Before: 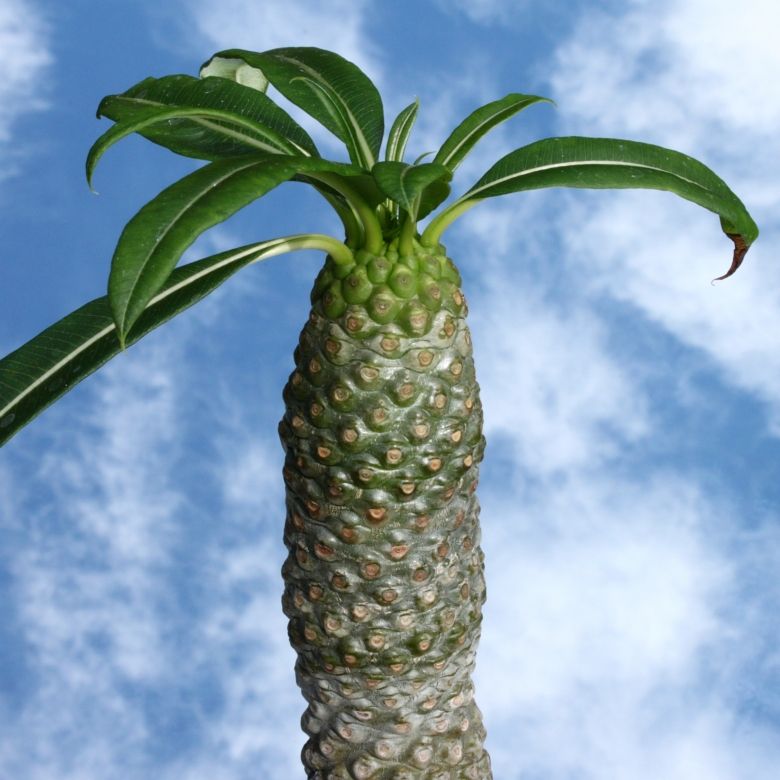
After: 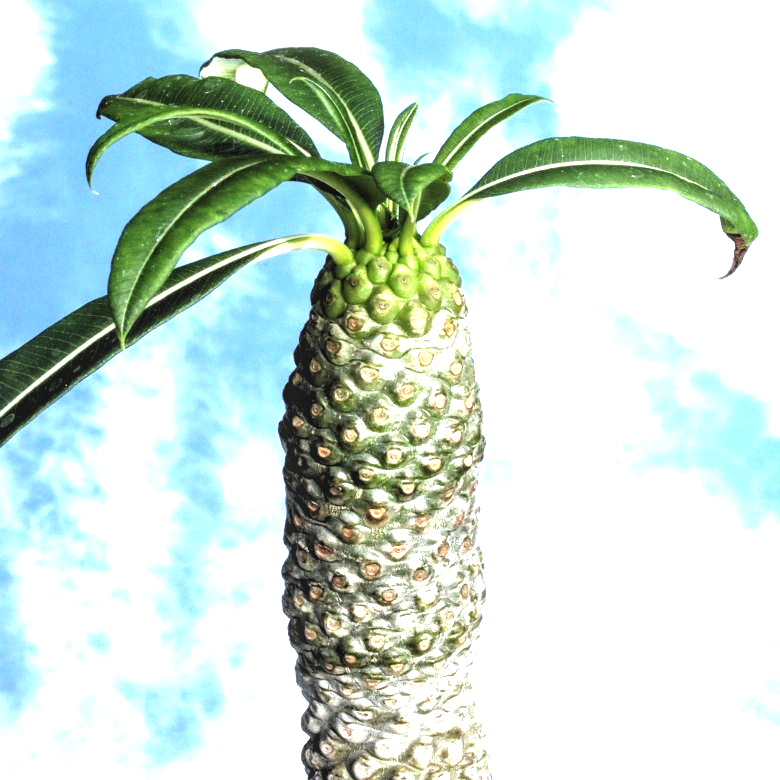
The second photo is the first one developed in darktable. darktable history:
levels: levels [0.182, 0.542, 0.902]
exposure: black level correction 0, exposure 1.1 EV, compensate exposure bias true, compensate highlight preservation false
rgb levels: levels [[0.01, 0.419, 0.839], [0, 0.5, 1], [0, 0.5, 1]]
shadows and highlights: shadows -10, white point adjustment 1.5, highlights 10
local contrast: on, module defaults
